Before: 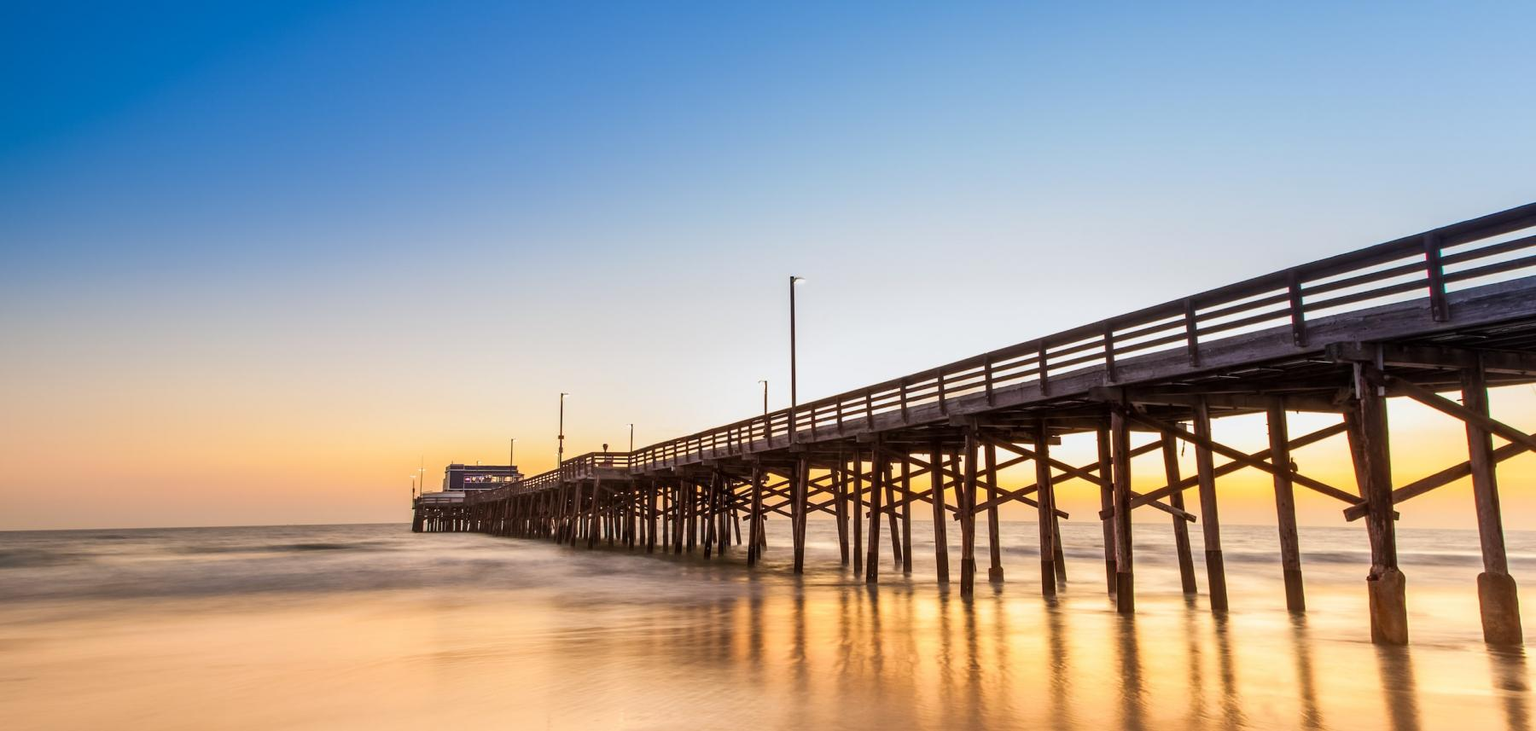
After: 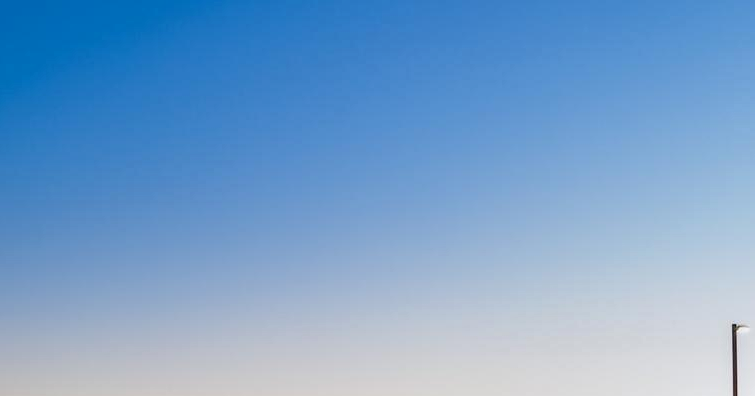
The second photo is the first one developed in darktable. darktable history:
local contrast: highlights 100%, shadows 100%, detail 120%, midtone range 0.2
crop and rotate: left 10.817%, top 0.062%, right 47.194%, bottom 53.626%
